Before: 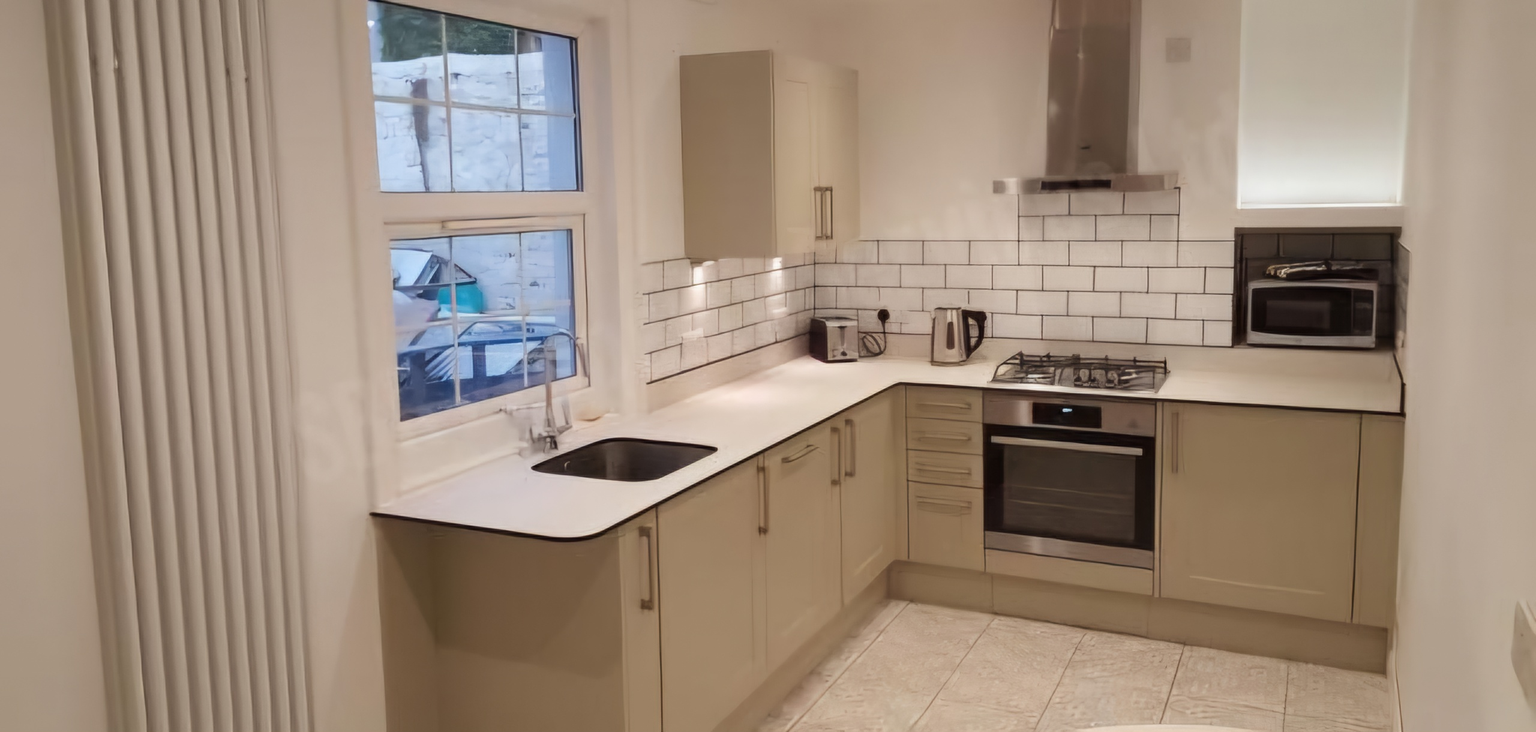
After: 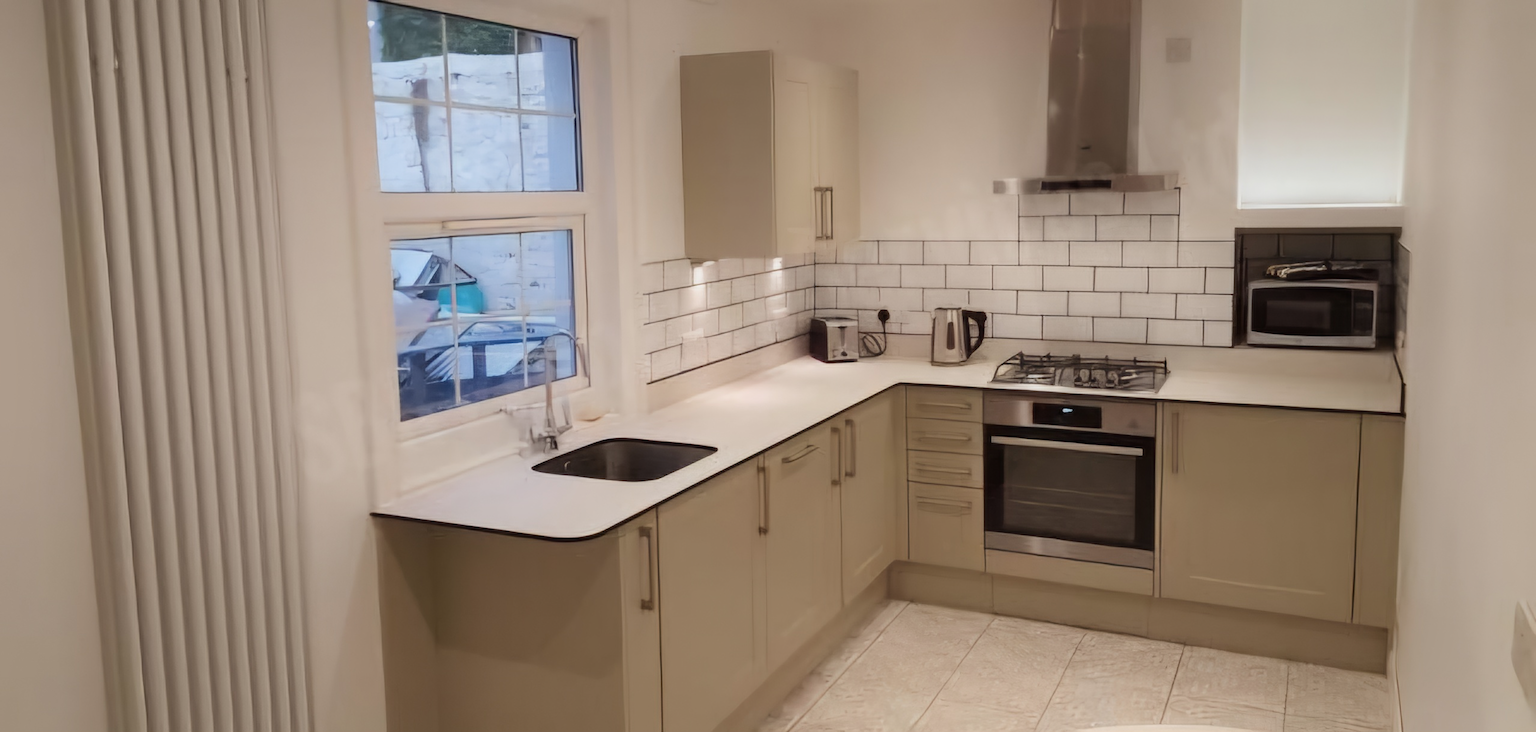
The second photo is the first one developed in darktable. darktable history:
shadows and highlights: highlights 70.7, soften with gaussian
exposure: exposure -0.21 EV, compensate highlight preservation false
